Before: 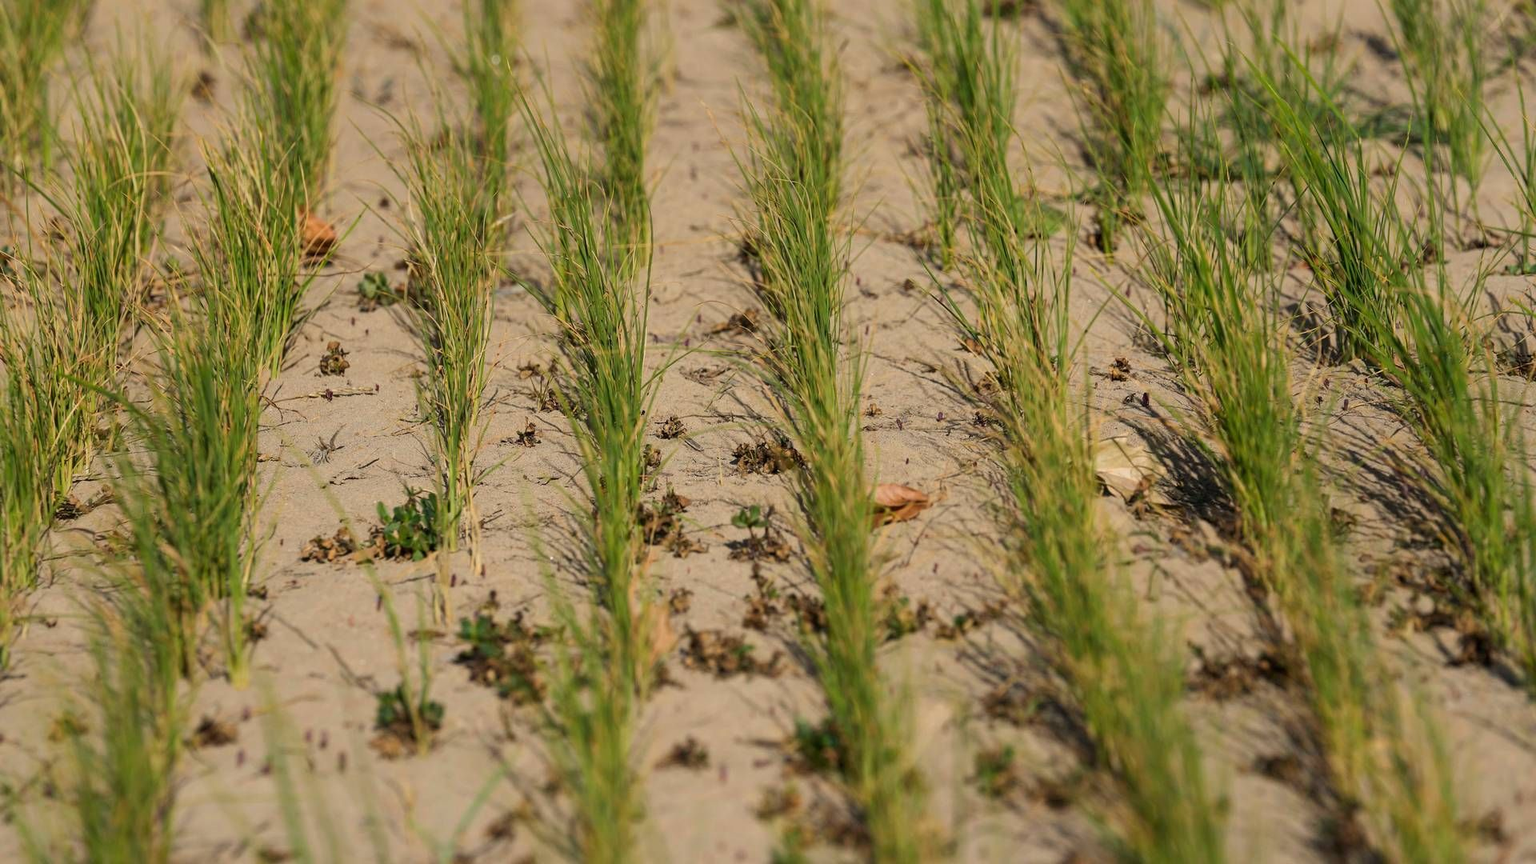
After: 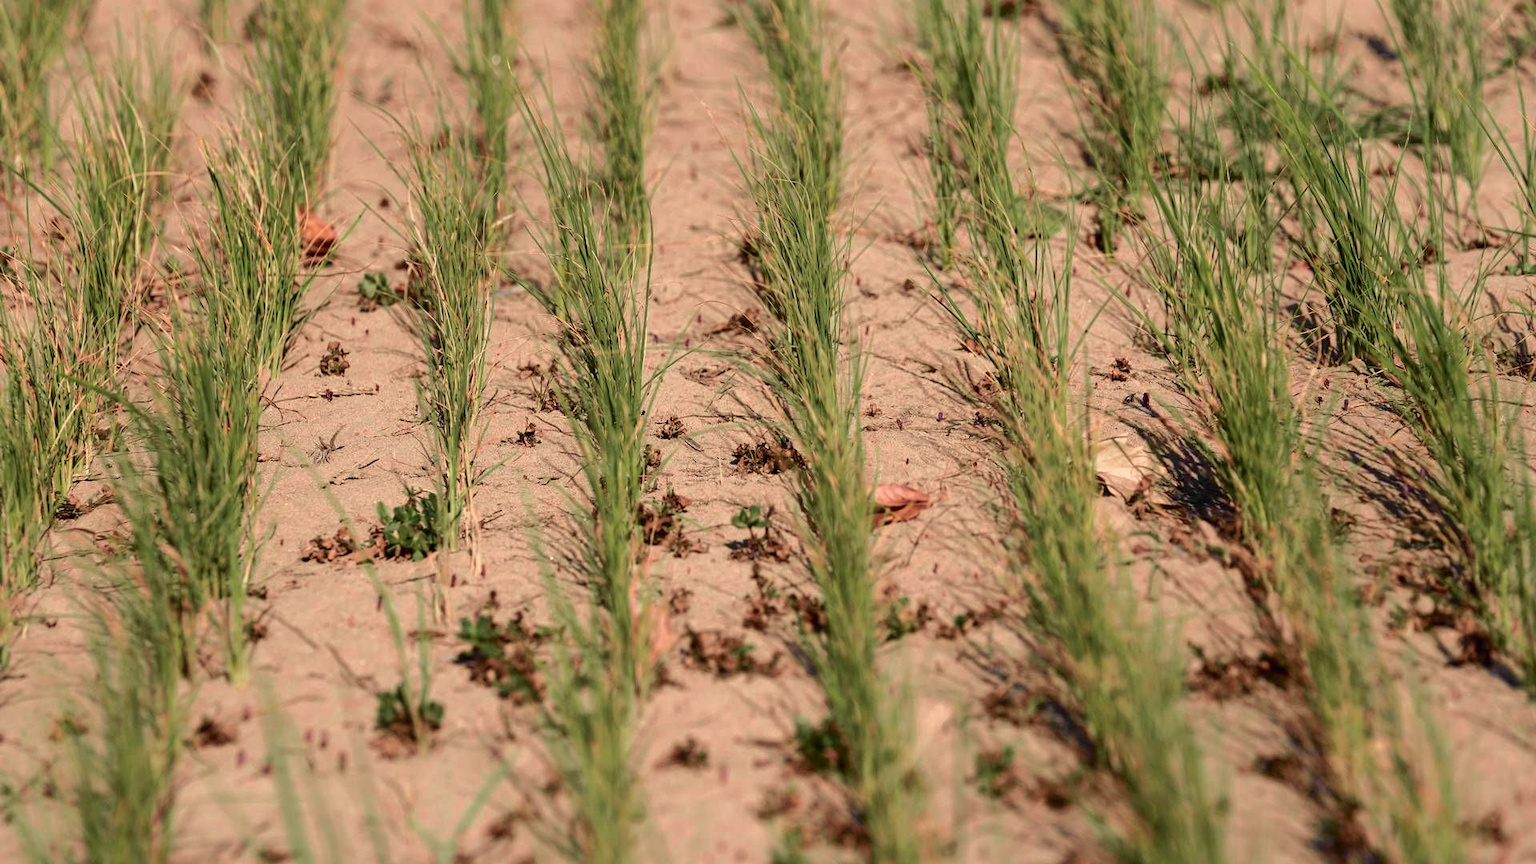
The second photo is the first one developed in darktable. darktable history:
tone curve: curves: ch0 [(0, 0) (0.105, 0.068) (0.195, 0.162) (0.283, 0.283) (0.384, 0.404) (0.485, 0.531) (0.638, 0.681) (0.795, 0.879) (1, 0.977)]; ch1 [(0, 0) (0.161, 0.092) (0.35, 0.33) (0.379, 0.401) (0.456, 0.469) (0.498, 0.506) (0.521, 0.549) (0.58, 0.624) (0.635, 0.671) (1, 1)]; ch2 [(0, 0) (0.371, 0.362) (0.437, 0.437) (0.483, 0.484) (0.53, 0.515) (0.56, 0.58) (0.622, 0.606) (1, 1)], color space Lab, independent channels, preserve colors none
